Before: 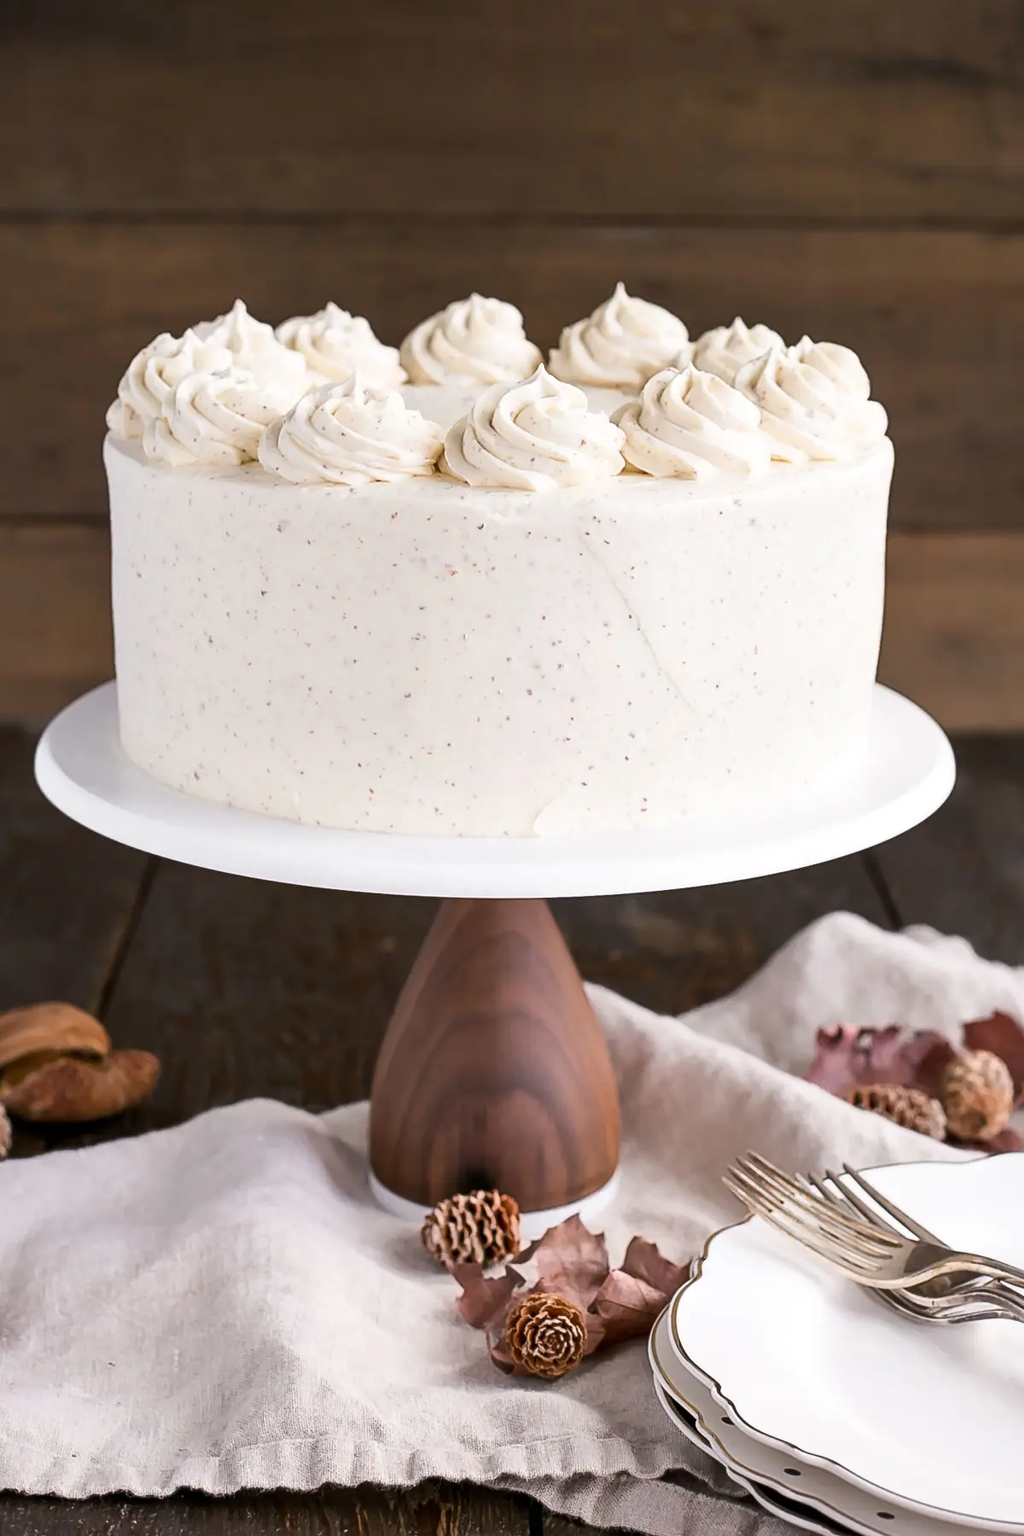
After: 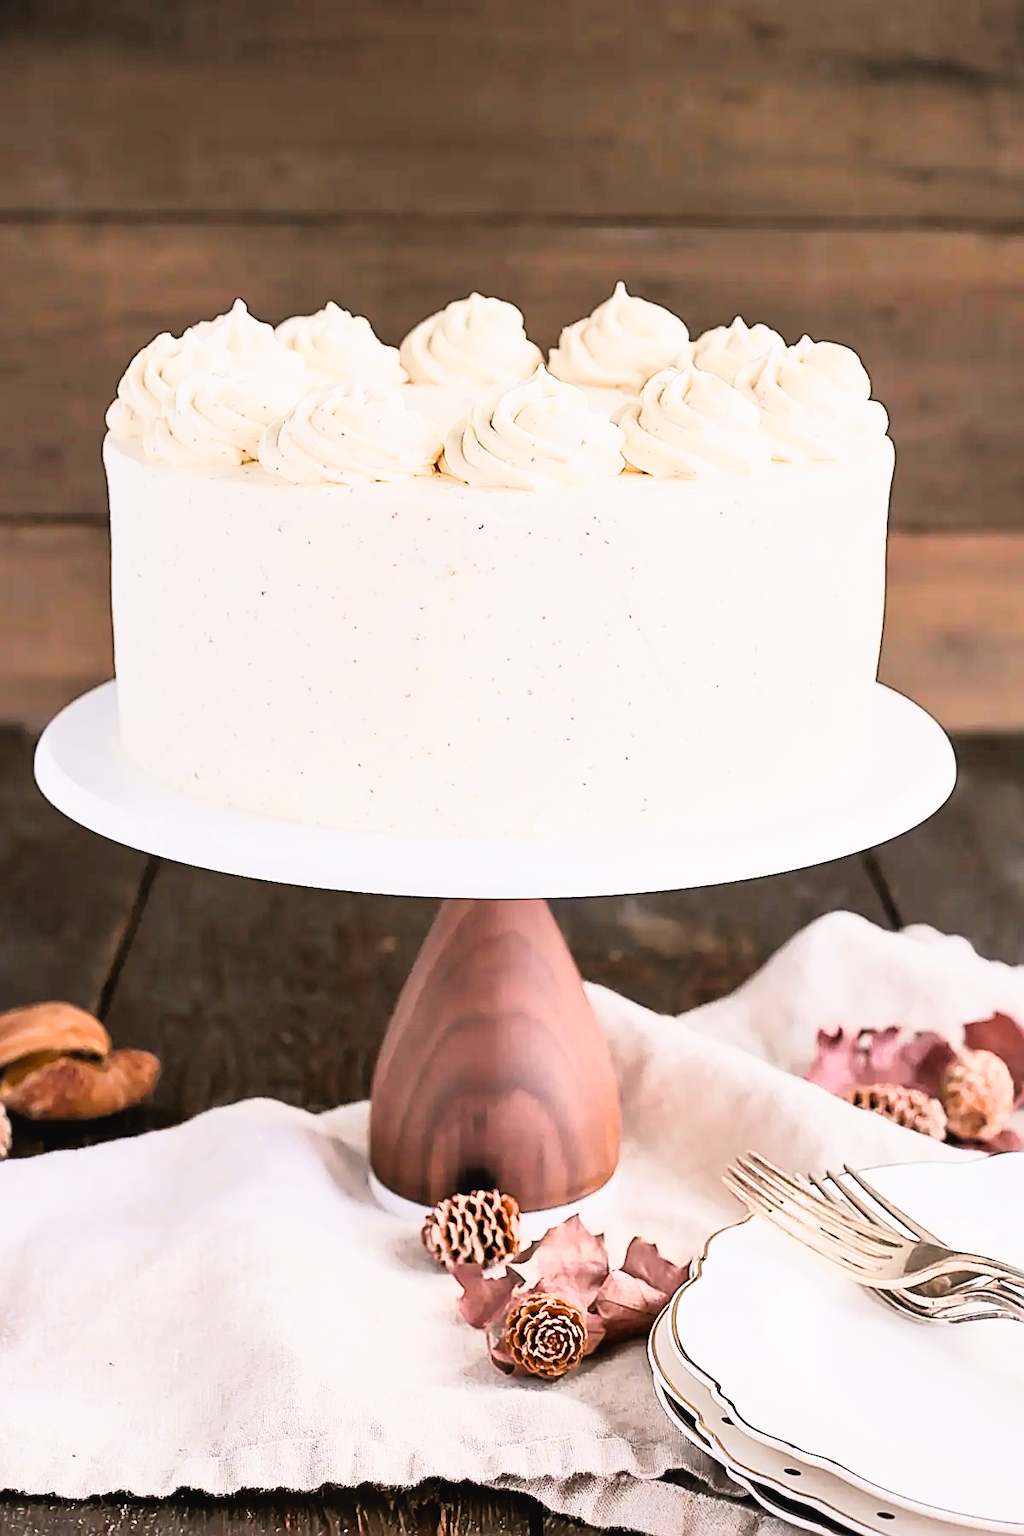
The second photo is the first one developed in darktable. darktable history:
tone curve: curves: ch0 [(0, 0.024) (0.119, 0.146) (0.474, 0.464) (0.718, 0.721) (0.817, 0.839) (1, 0.998)]; ch1 [(0, 0) (0.377, 0.416) (0.439, 0.451) (0.477, 0.477) (0.501, 0.504) (0.538, 0.544) (0.58, 0.602) (0.664, 0.676) (0.783, 0.804) (1, 1)]; ch2 [(0, 0) (0.38, 0.405) (0.463, 0.456) (0.498, 0.497) (0.524, 0.535) (0.578, 0.576) (0.648, 0.665) (1, 1)], color space Lab, independent channels, preserve colors none
filmic rgb: black relative exposure -7.5 EV, white relative exposure 5 EV, hardness 3.35, contrast 1.297, iterations of high-quality reconstruction 0
exposure: black level correction 0, exposure 1.365 EV, compensate highlight preservation false
sharpen: on, module defaults
